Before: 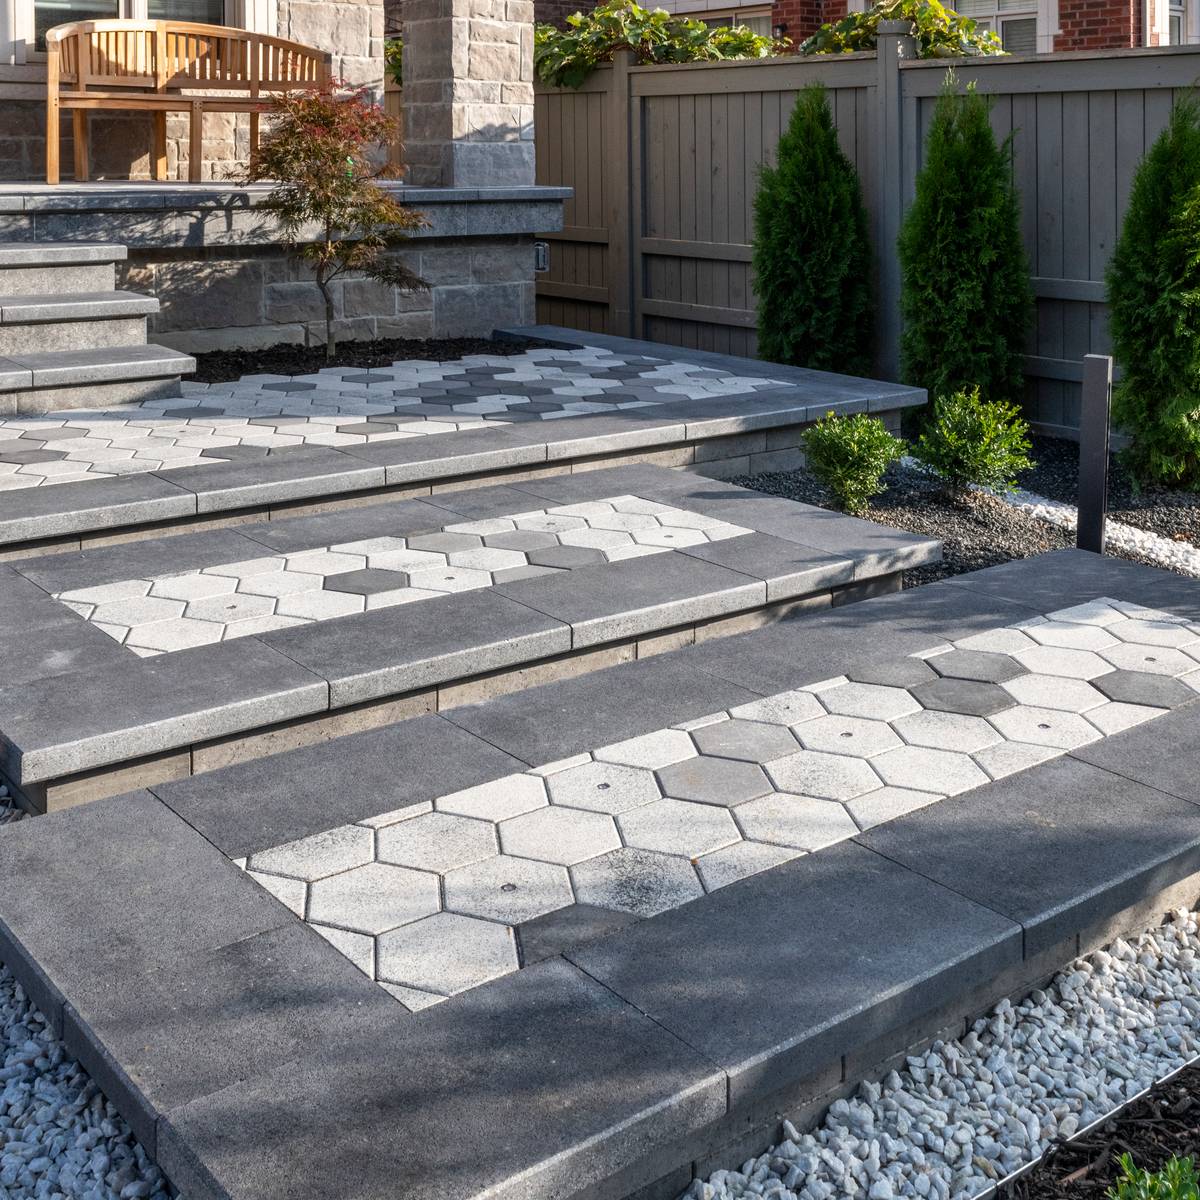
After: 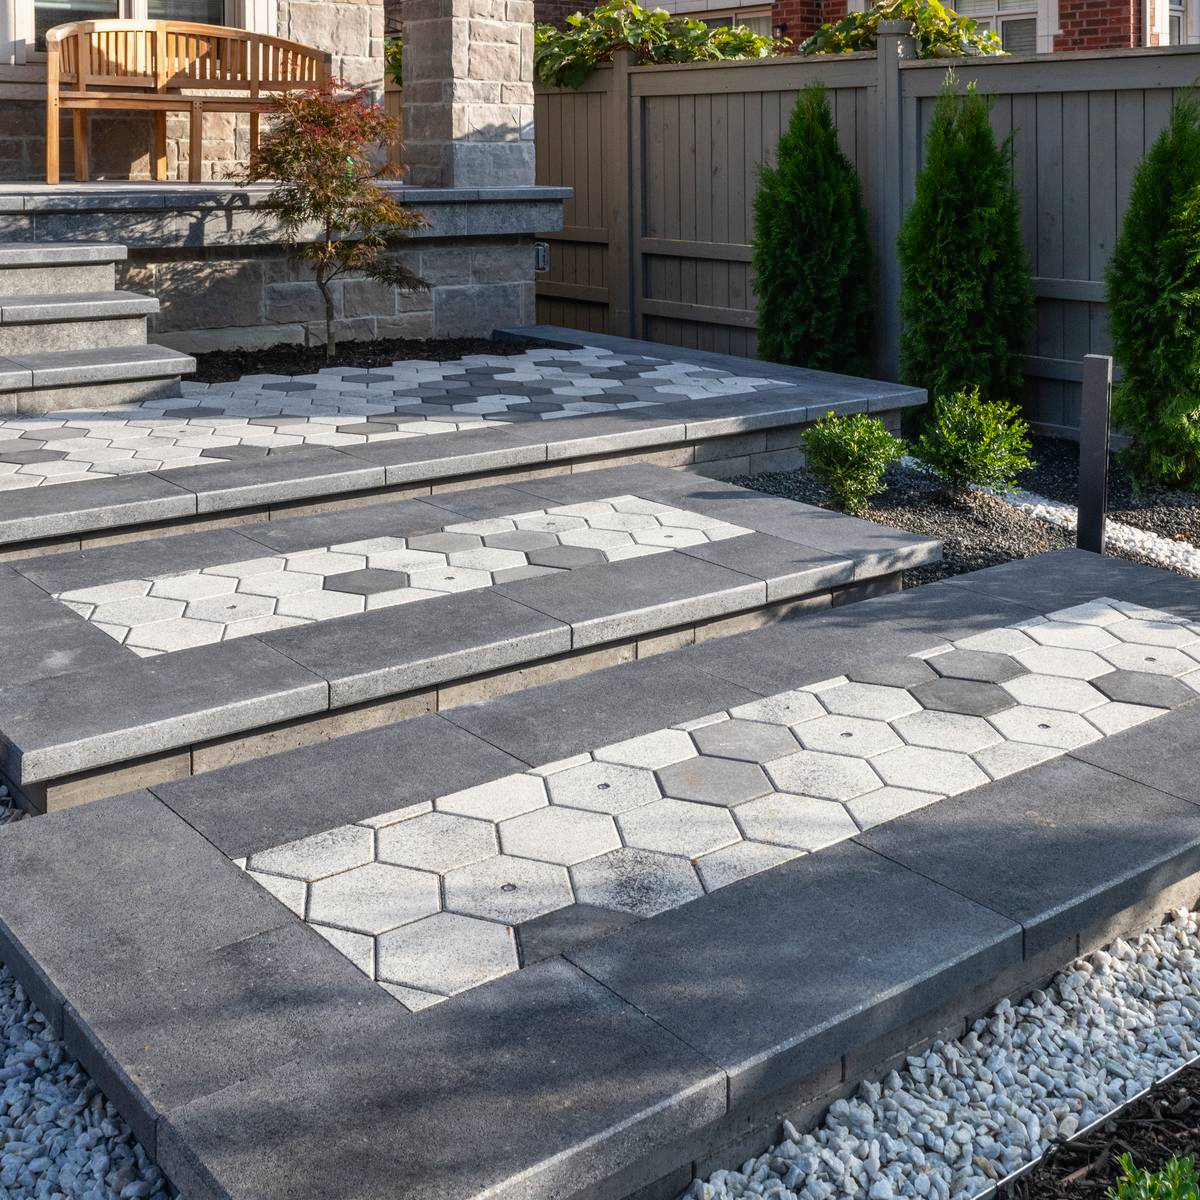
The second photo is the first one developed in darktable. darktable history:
contrast brightness saturation: contrast -0.023, brightness -0.015, saturation 0.042
